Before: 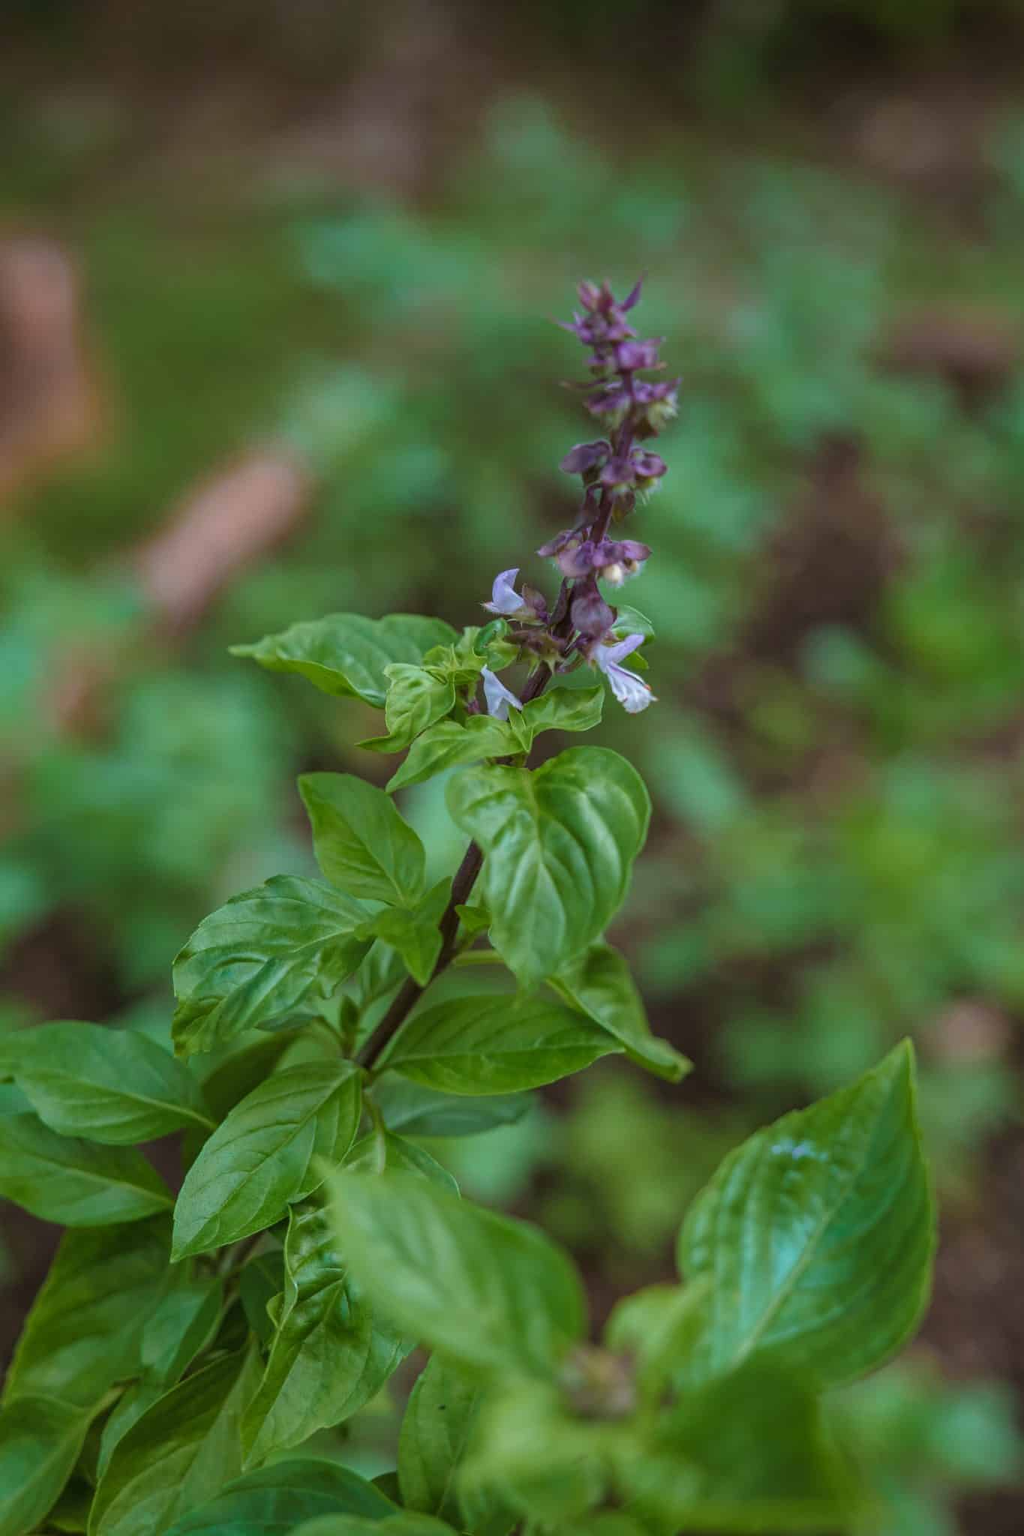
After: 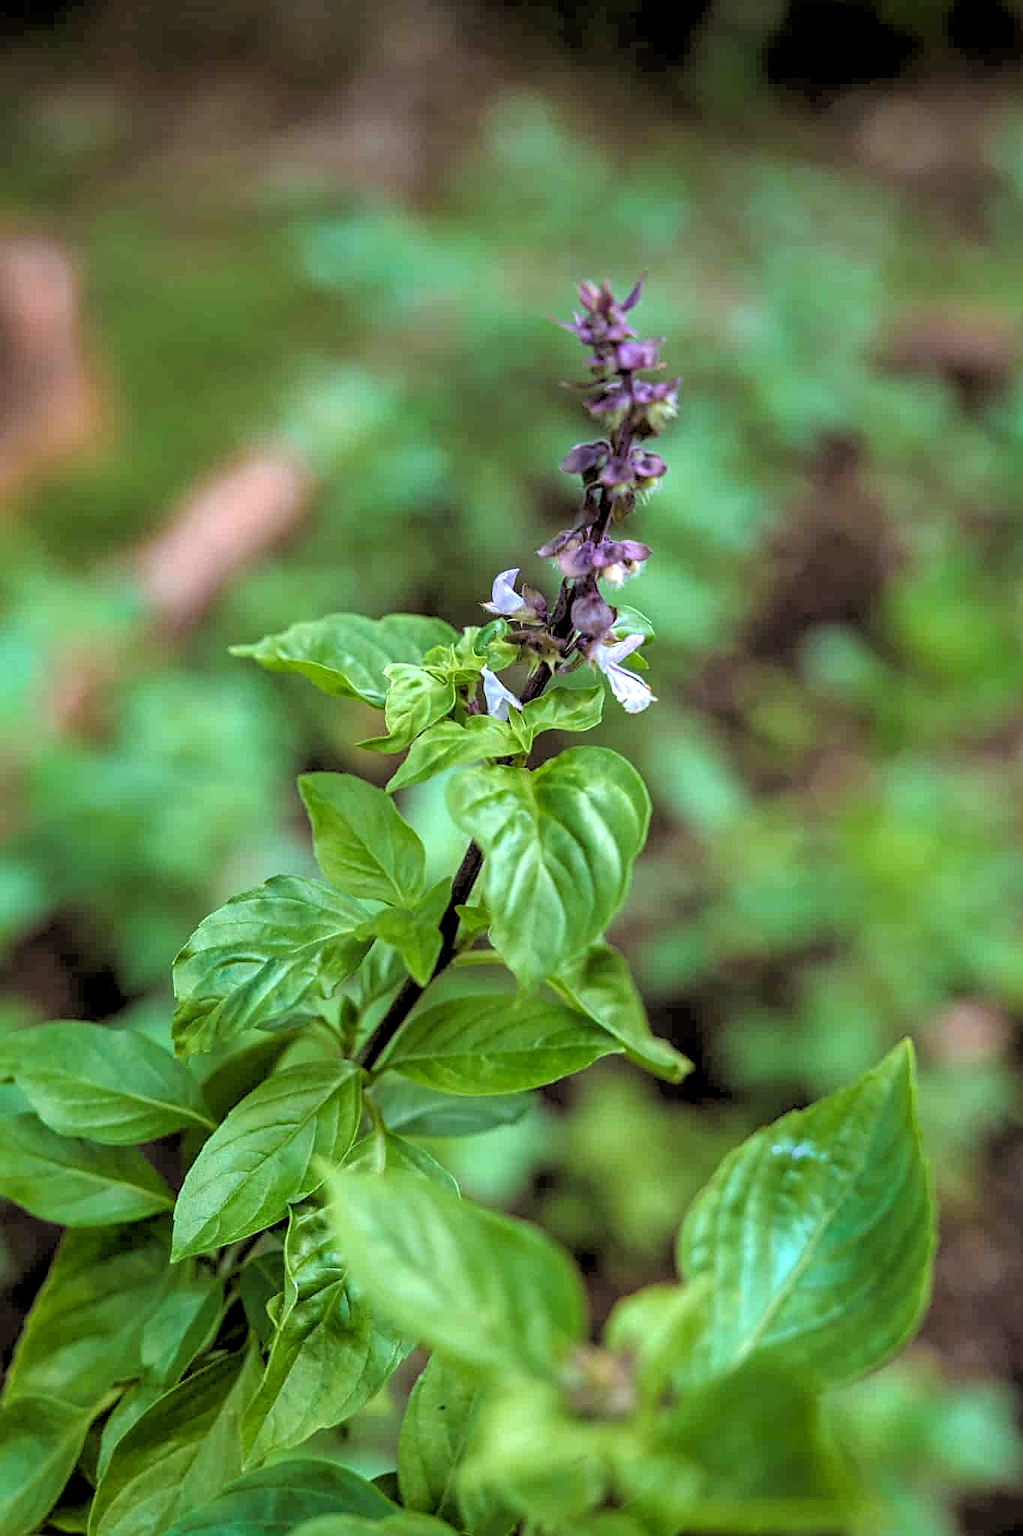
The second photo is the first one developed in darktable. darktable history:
exposure: black level correction 0.001, exposure 0.955 EV, compensate exposure bias true, compensate highlight preservation false
sharpen: on, module defaults
rgb levels: levels [[0.034, 0.472, 0.904], [0, 0.5, 1], [0, 0.5, 1]]
